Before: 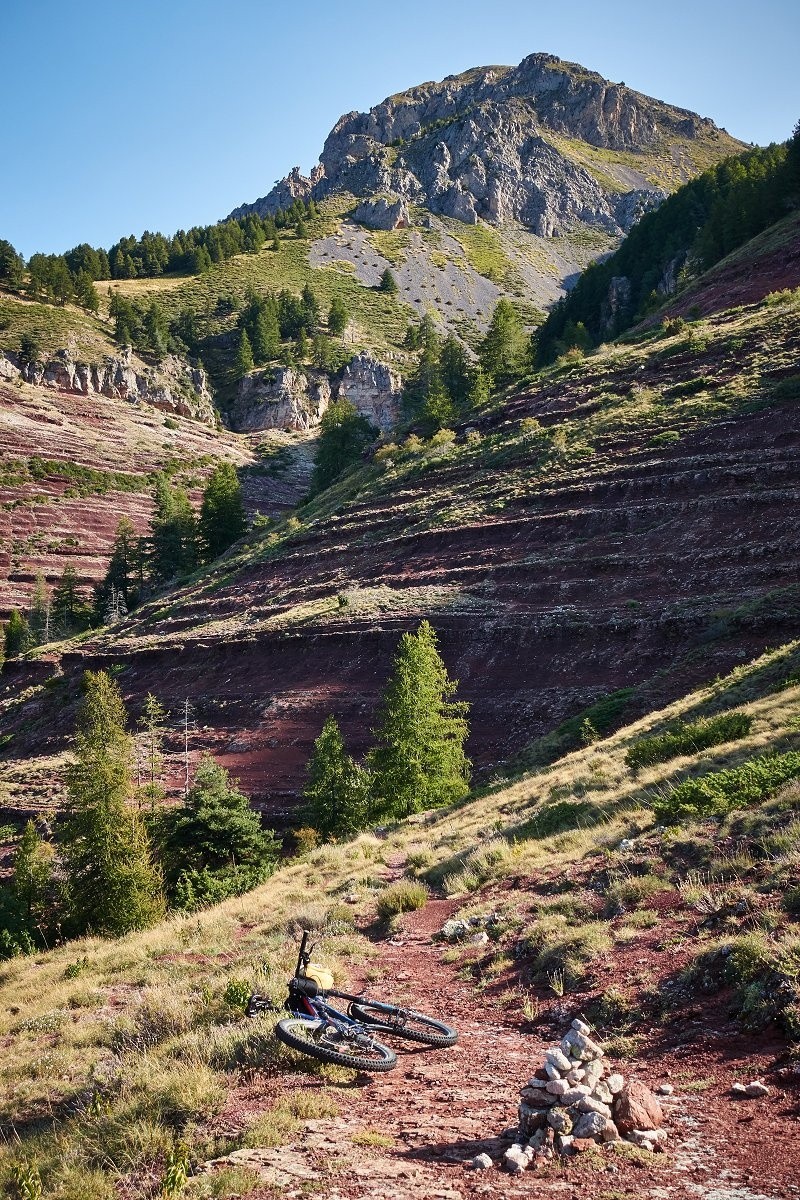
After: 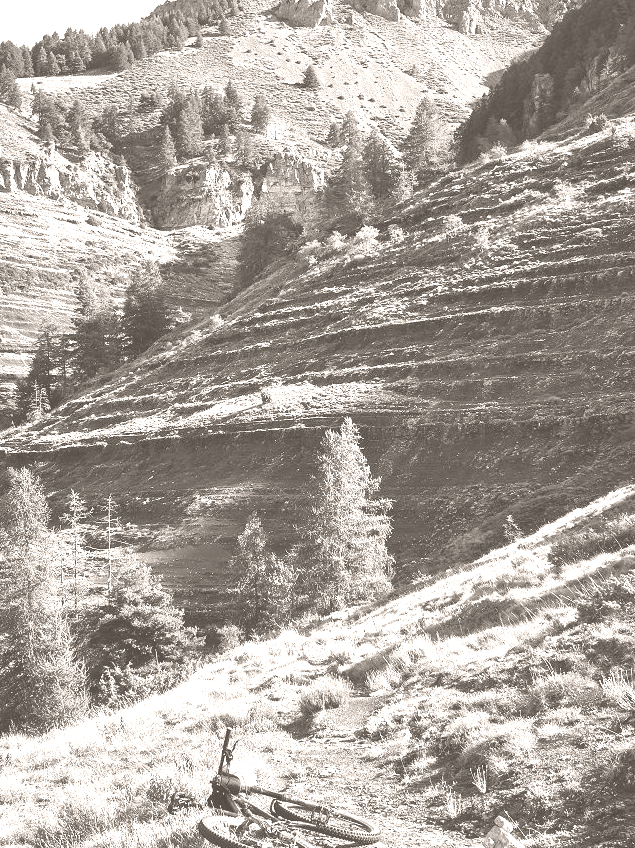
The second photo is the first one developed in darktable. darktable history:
colorize: hue 34.49°, saturation 35.33%, source mix 100%, lightness 55%, version 1
tone equalizer: on, module defaults
crop: left 9.712%, top 16.928%, right 10.845%, bottom 12.332%
